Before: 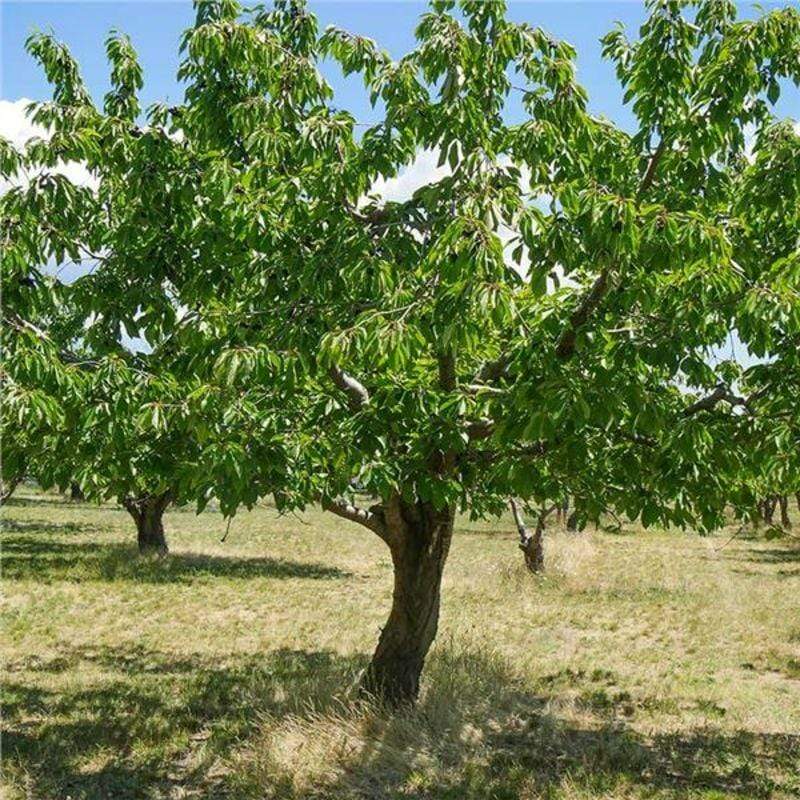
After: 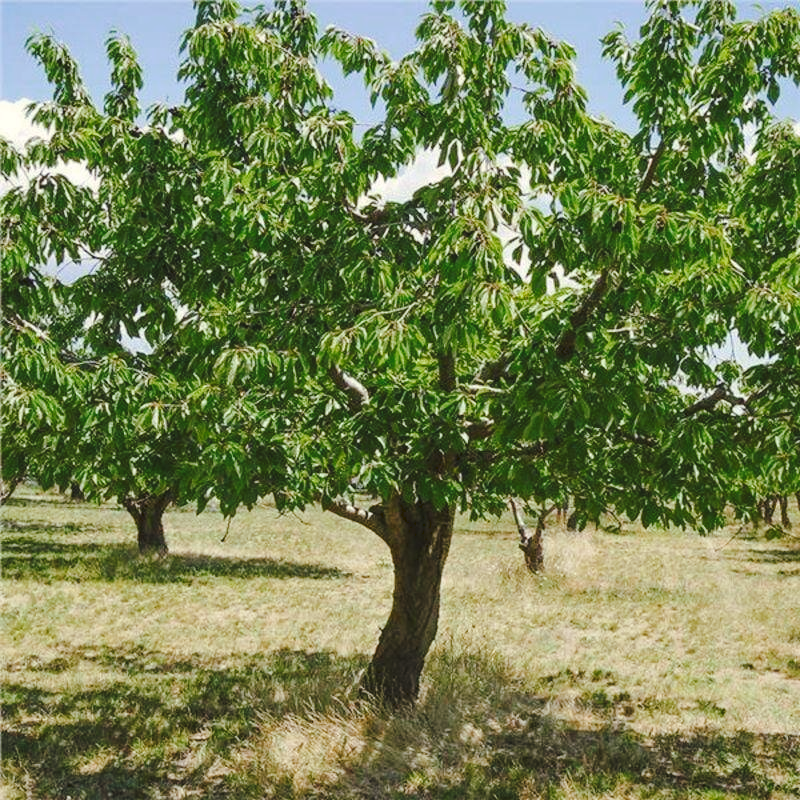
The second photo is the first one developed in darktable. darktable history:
tone curve: curves: ch0 [(0, 0) (0.003, 0.06) (0.011, 0.071) (0.025, 0.085) (0.044, 0.104) (0.069, 0.123) (0.1, 0.146) (0.136, 0.167) (0.177, 0.205) (0.224, 0.248) (0.277, 0.309) (0.335, 0.384) (0.399, 0.467) (0.468, 0.553) (0.543, 0.633) (0.623, 0.698) (0.709, 0.769) (0.801, 0.841) (0.898, 0.912) (1, 1)], preserve colors none
color look up table: target L [94.46, 89.08, 89.27, 86.03, 74.41, 65.79, 67.59, 58.86, 51.73, 43.98, 42.05, 29.84, 3.159, 200.52, 85.51, 80.22, 71.7, 64.44, 59.32, 53.44, 50.28, 51.66, 48.58, 46.18, 40.39, 34.24, 8.98, 97.91, 82.41, 71.37, 67.07, 57.31, 67.86, 49.38, 49.78, 40.86, 35.93, 42.02, 32.42, 34.98, 18.69, 19.16, 6.185, 80.17, 77.14, 72.91, 62.49, 53.46, 31.86], target a [-10.58, -36.25, -32.9, -58.53, -15.26, -22.18, -47.4, -60.54, -7.648, -29.55, -33.21, -16.22, -4.47, 0, -5.379, 21.14, 21.4, 53.12, 54.27, 42.09, 17.98, 59.02, 71.2, 30.91, 20.88, 52.24, 17.09, 0.373, 28.71, 8.068, 1.431, 74.5, 49.37, 23.35, 60.64, 20.68, 43.06, 56.93, 2.938, 39.06, 19.55, 39.59, 3.461, 1.52, -45.3, -26.07, -20.05, -13.19, -20.59], target b [34.44, 56.08, 19.27, 25.43, 28.18, 62.62, 6.171, 51.36, 13.44, 43.8, 18.34, 42.13, 4.919, 0, 70.61, 20.16, 49.05, 22.43, 65.4, 55.08, 53.83, 7.646, 66.66, 6.32, 38.1, 42.21, 14.96, 5.147, -17.62, -32.53, 1.602, -20.94, -39.44, -18.79, -27.38, -55.4, -5.828, -48.33, 3.556, -65.9, 7.71, -30.71, -12.17, -16.08, -12.53, -32.31, -7.446, -34.76, -3.203], num patches 49
